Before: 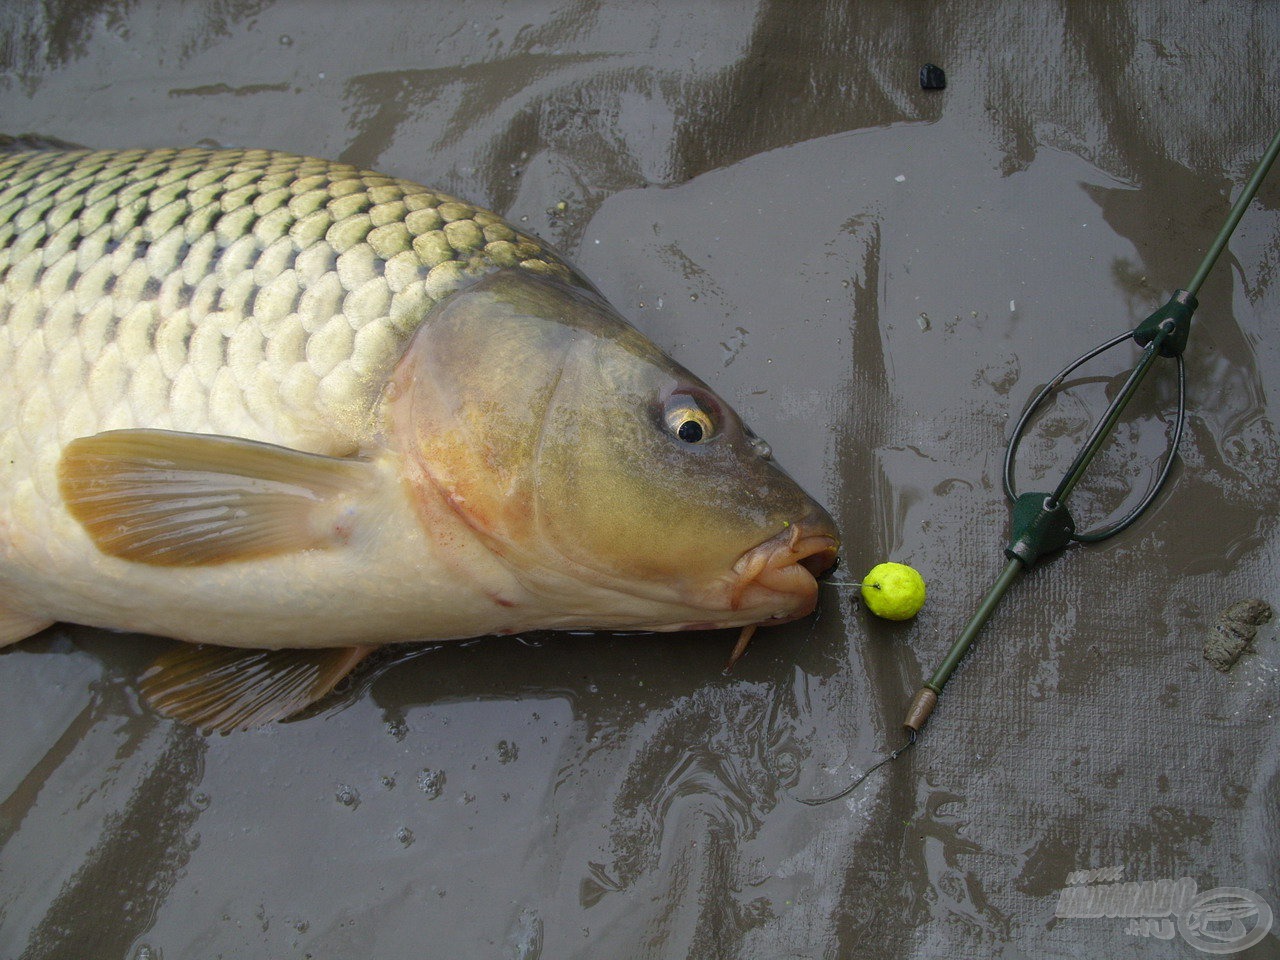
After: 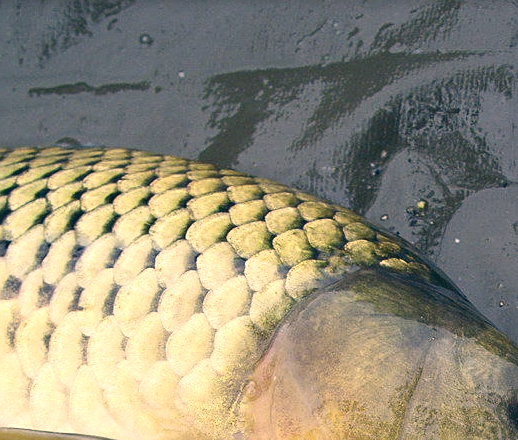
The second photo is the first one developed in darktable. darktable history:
contrast brightness saturation: contrast 0.197, brightness -0.111, saturation 0.101
exposure: exposure 0.206 EV, compensate exposure bias true, compensate highlight preservation false
sharpen: amount 0.492
color correction: highlights a* 10.34, highlights b* 14.01, shadows a* -9.59, shadows b* -15.01
crop and rotate: left 10.968%, top 0.114%, right 48.563%, bottom 53.99%
